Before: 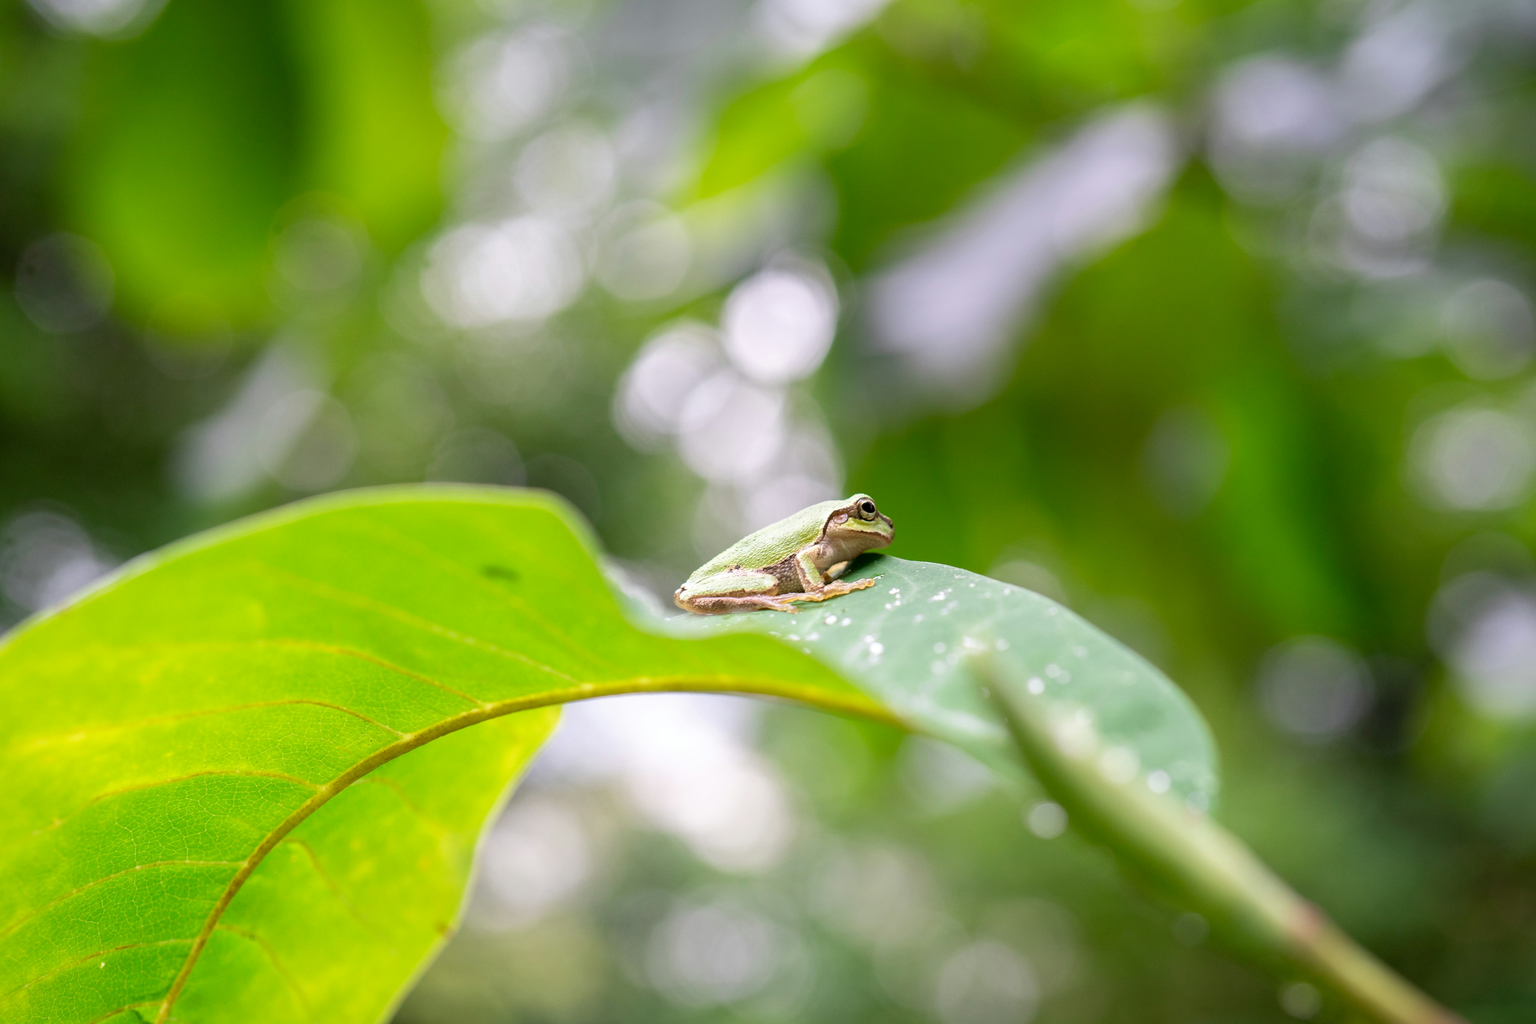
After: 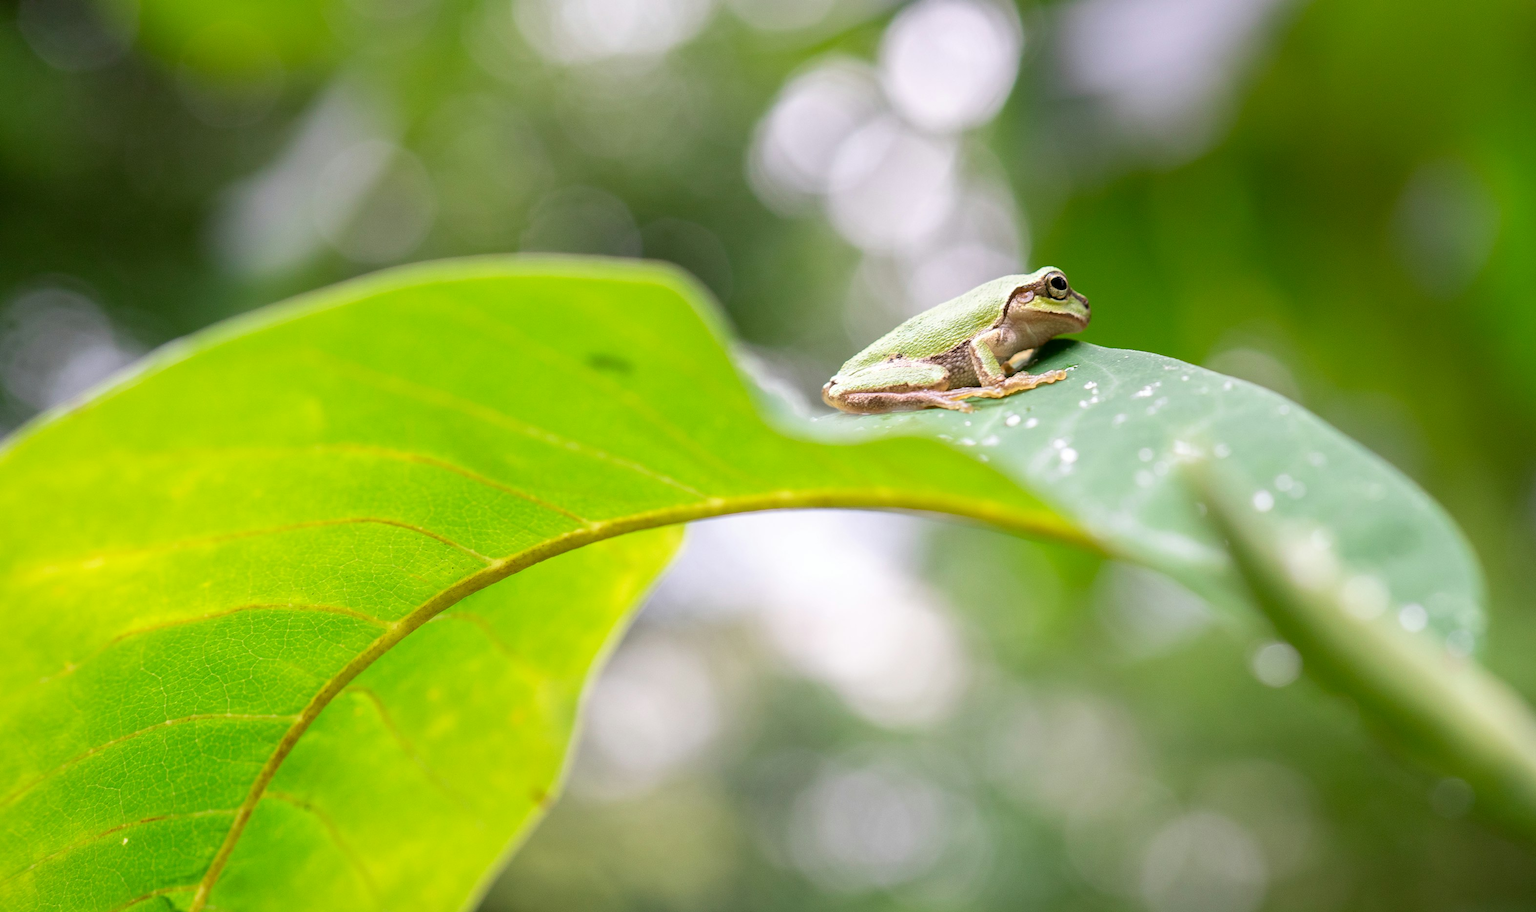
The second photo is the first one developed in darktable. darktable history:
crop: top 26.903%, right 17.947%
